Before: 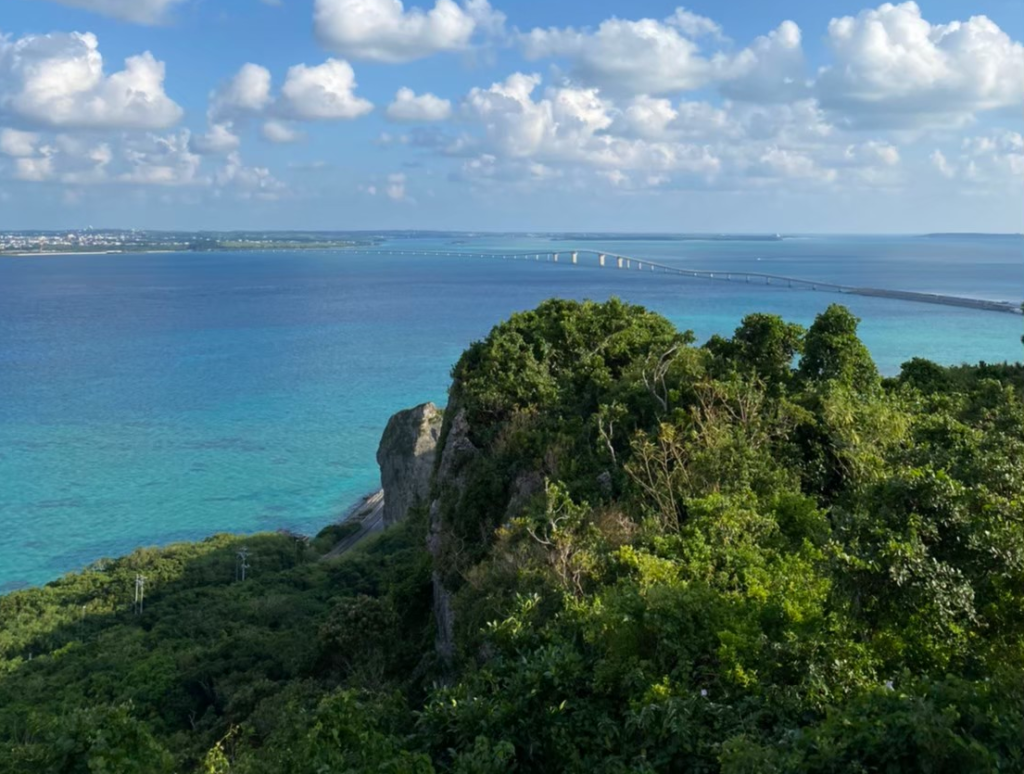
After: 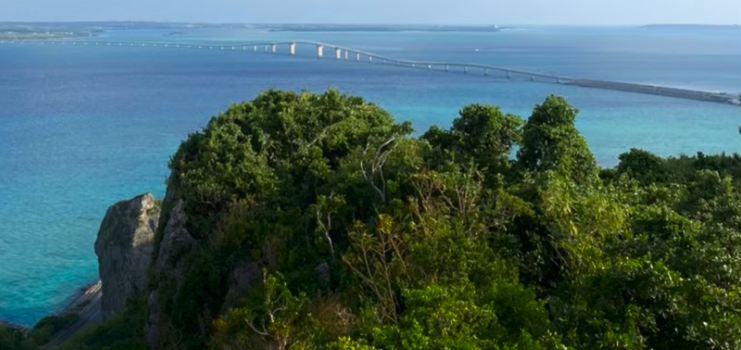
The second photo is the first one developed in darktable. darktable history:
crop and rotate: left 27.609%, top 27.067%, bottom 27.674%
shadows and highlights: shadows -89.26, highlights 90.99, soften with gaussian
levels: levels [0, 0.492, 0.984]
